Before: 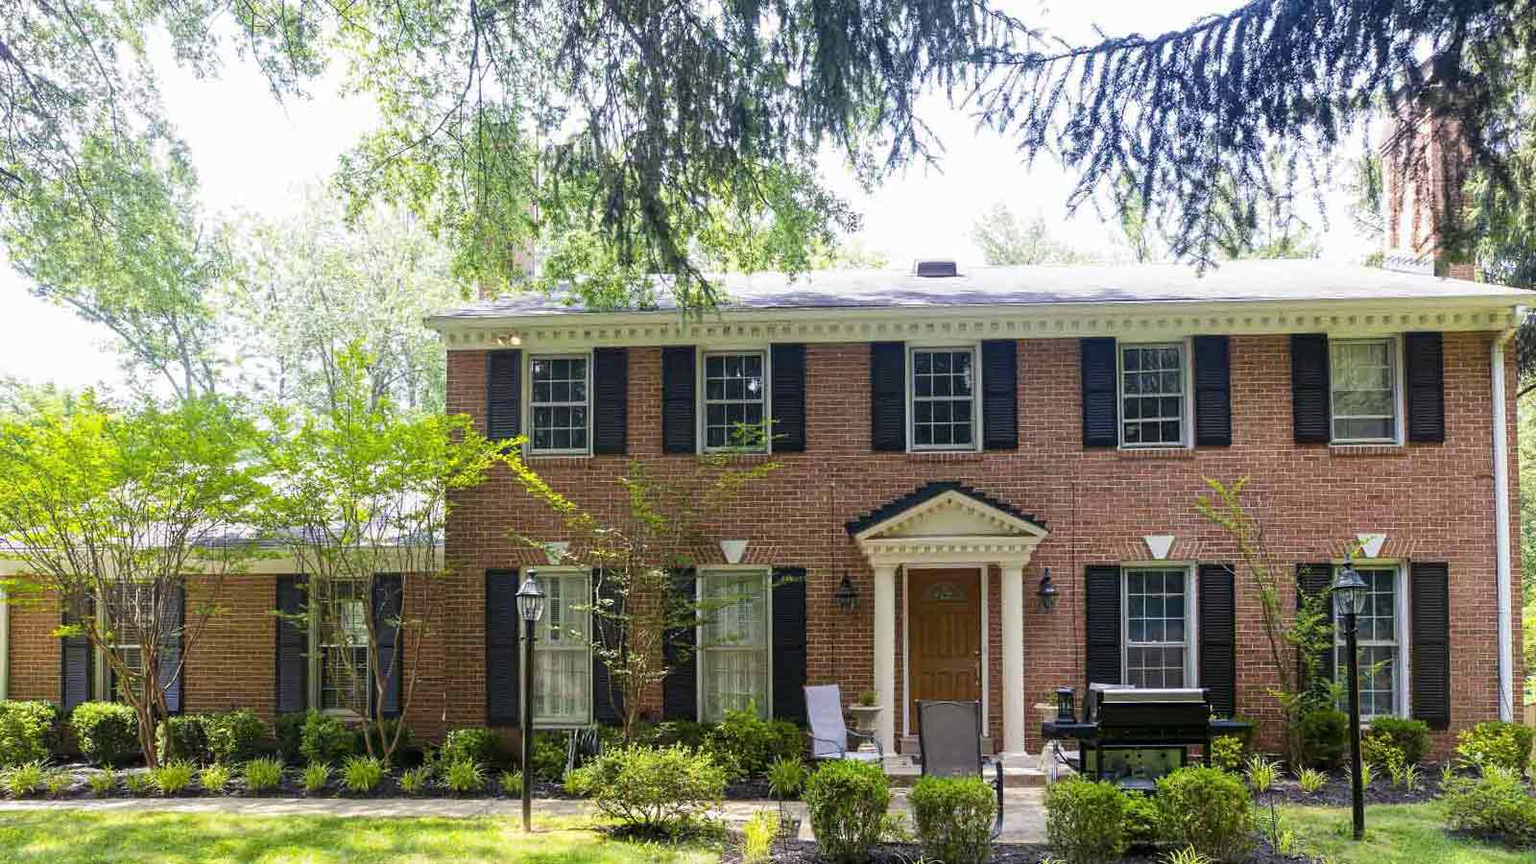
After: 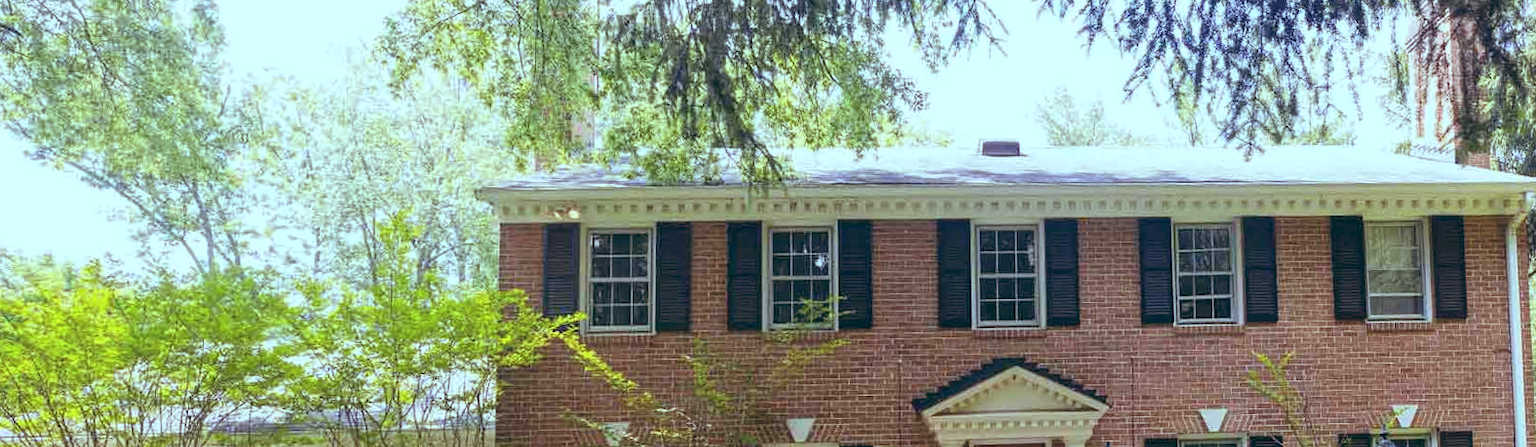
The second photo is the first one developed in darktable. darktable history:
crop and rotate: top 10.605%, bottom 33.274%
color balance: lift [1.003, 0.993, 1.001, 1.007], gamma [1.018, 1.072, 0.959, 0.928], gain [0.974, 0.873, 1.031, 1.127]
rotate and perspective: rotation -0.013°, lens shift (vertical) -0.027, lens shift (horizontal) 0.178, crop left 0.016, crop right 0.989, crop top 0.082, crop bottom 0.918
